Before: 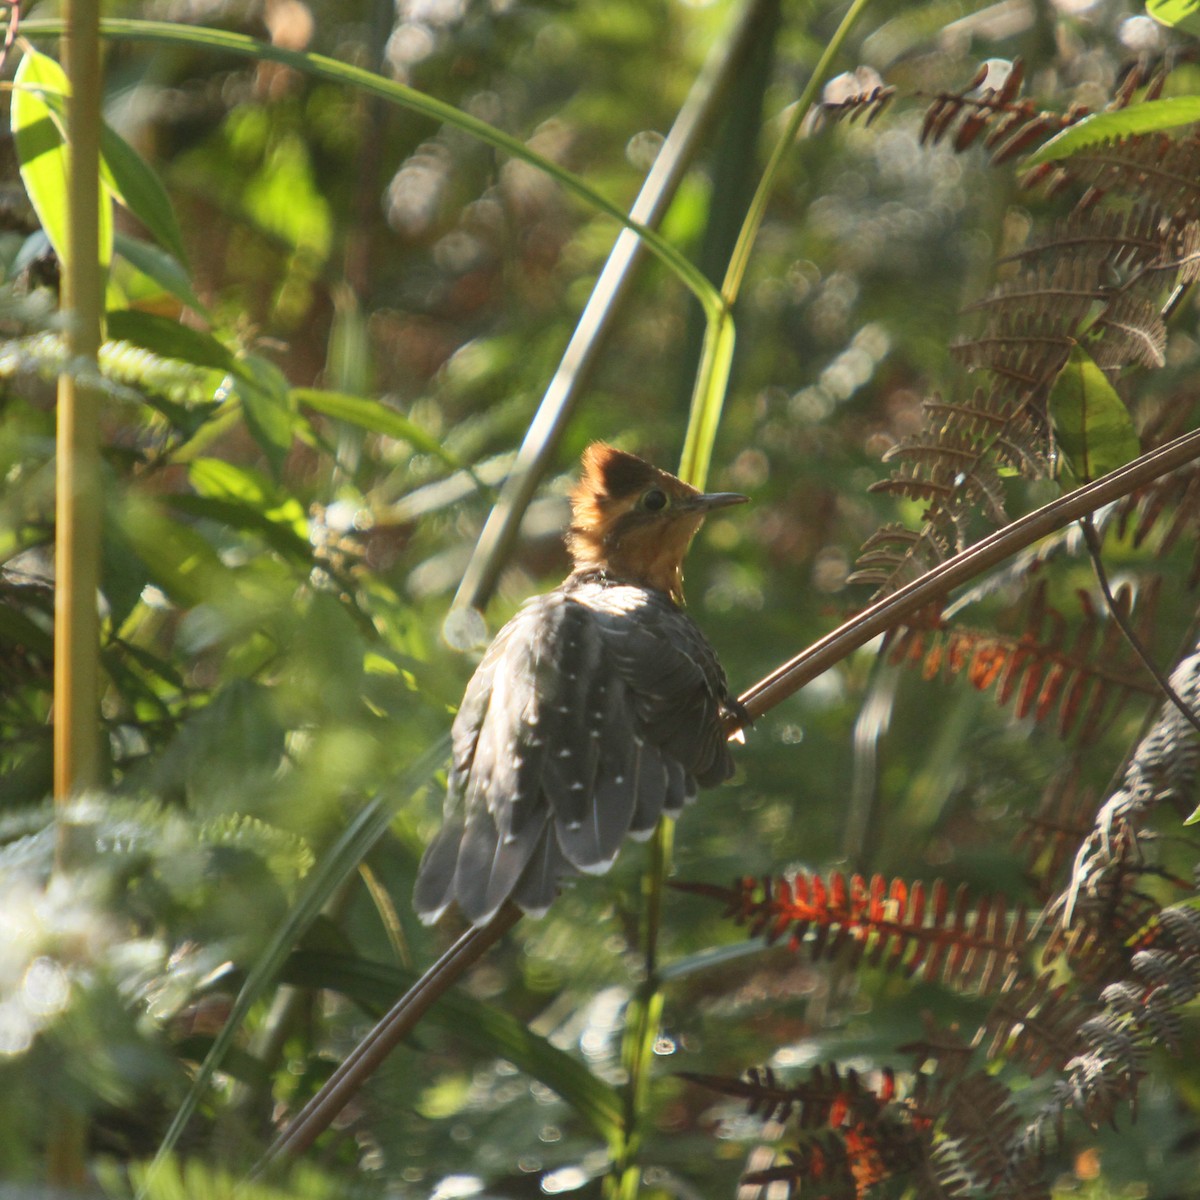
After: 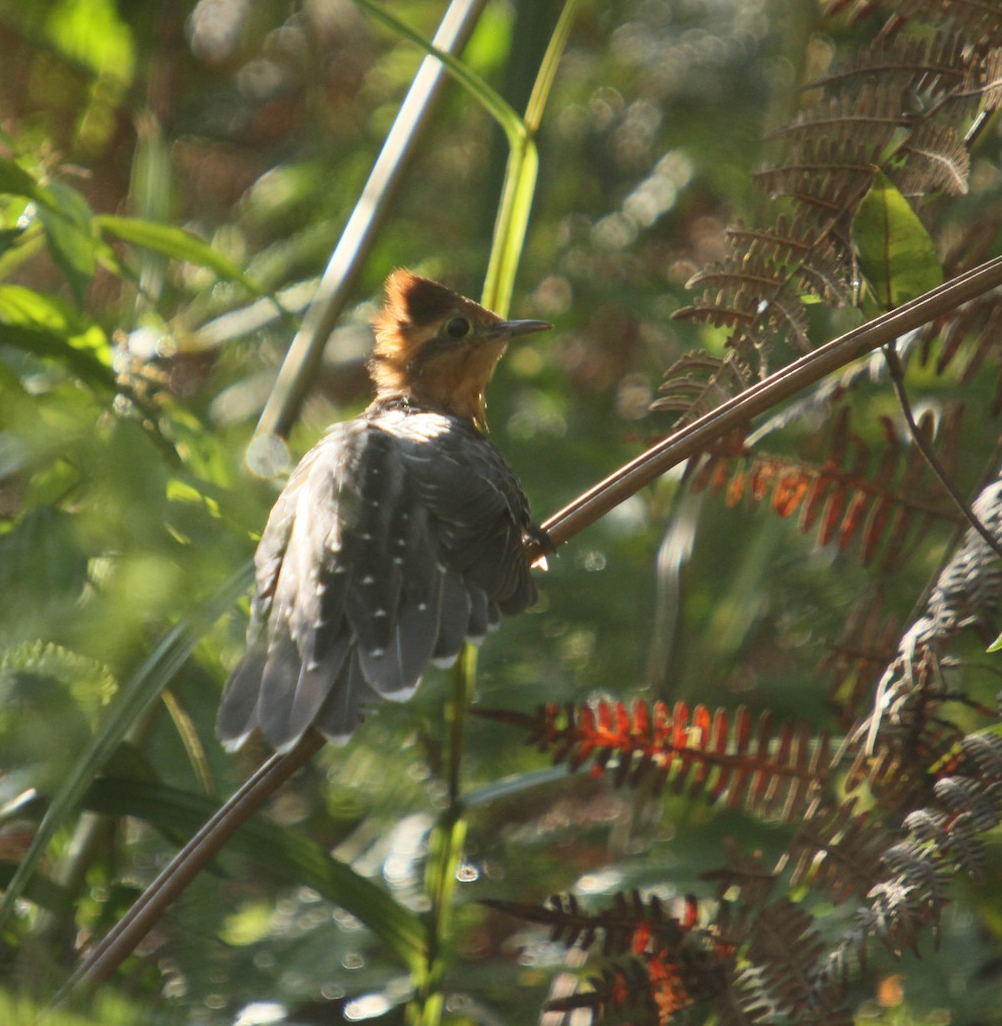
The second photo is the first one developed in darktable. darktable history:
crop: left 16.432%, top 14.443%
levels: mode automatic, levels [0.129, 0.519, 0.867]
